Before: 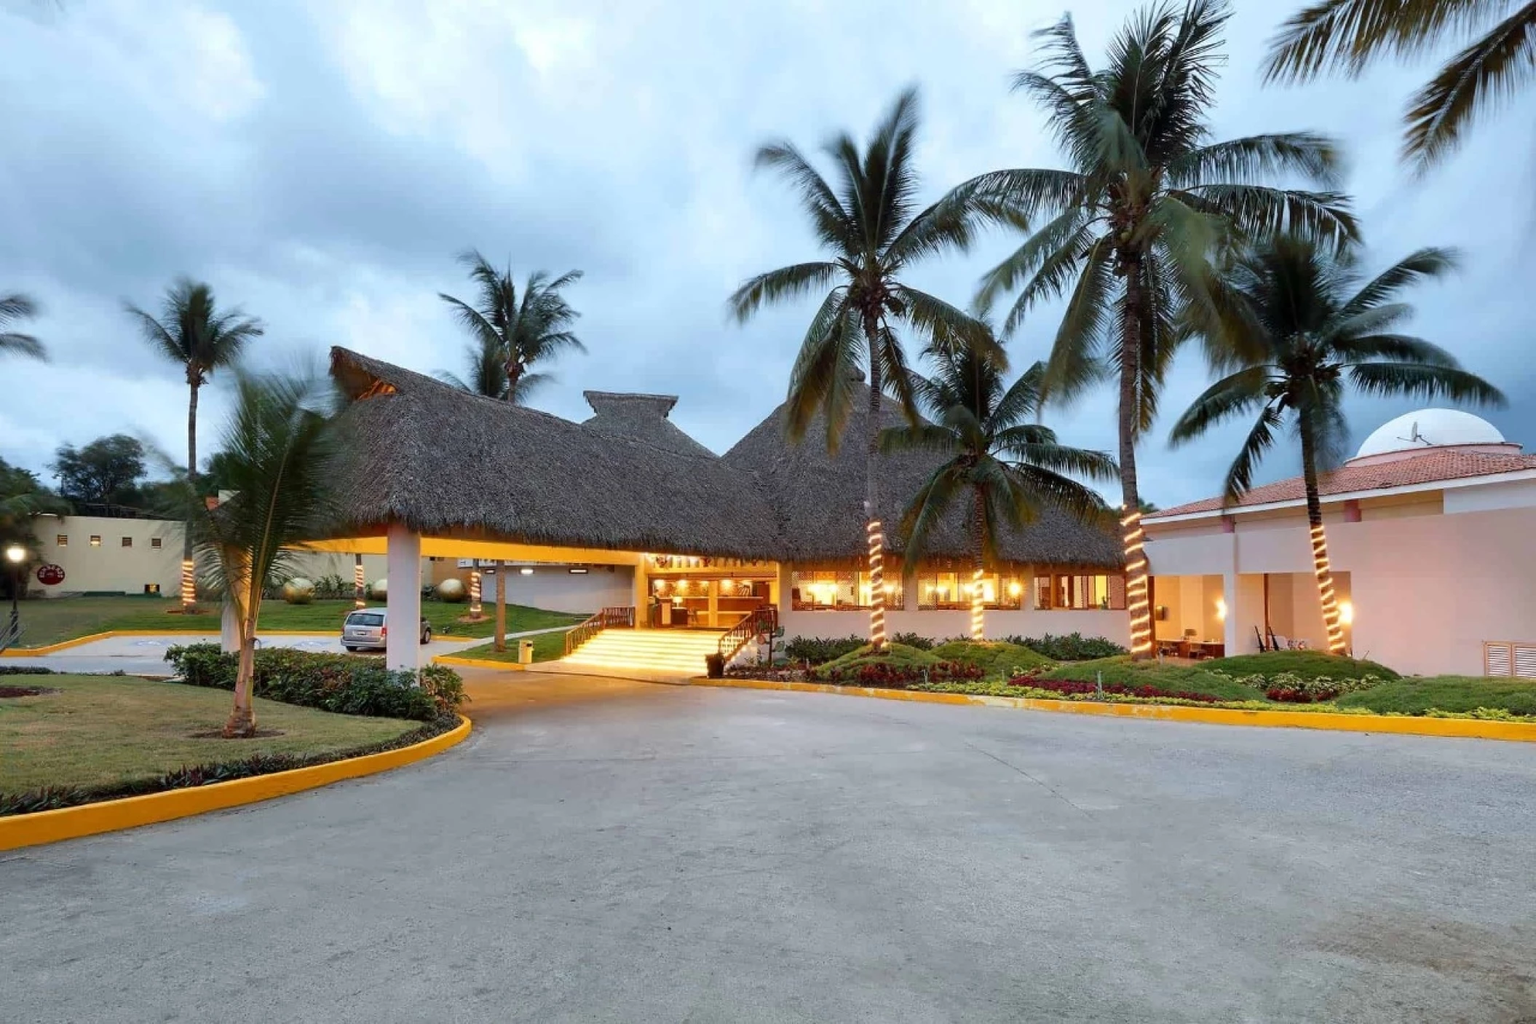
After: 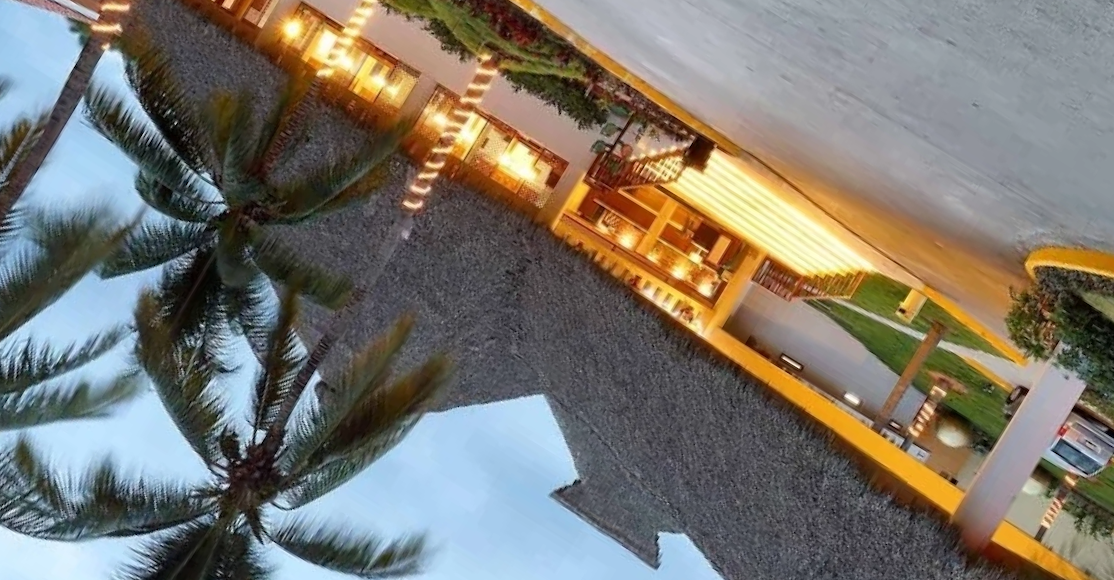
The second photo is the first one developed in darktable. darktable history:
crop and rotate: angle 148.58°, left 9.205%, top 15.578%, right 4.413%, bottom 16.901%
